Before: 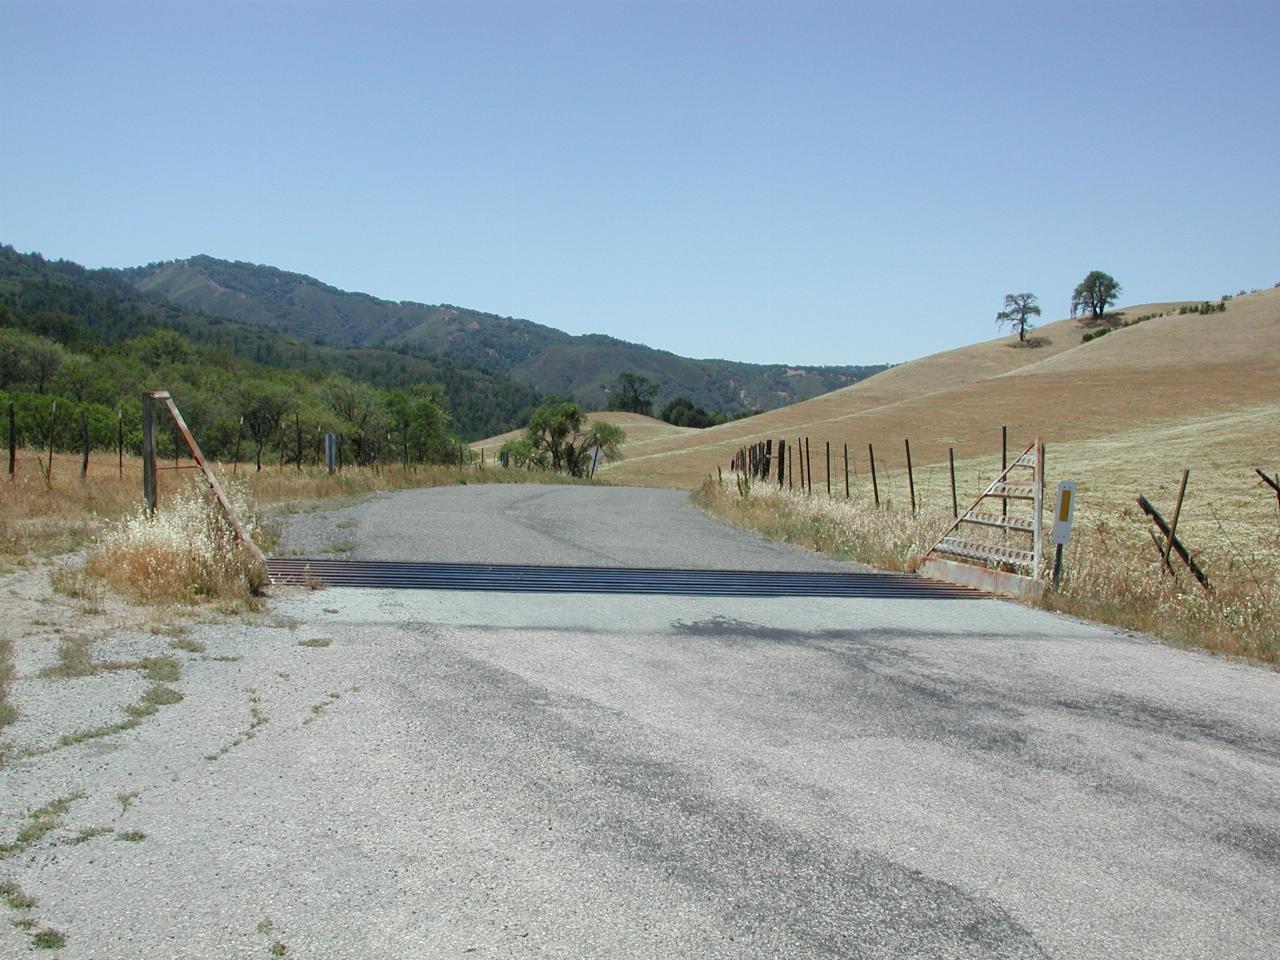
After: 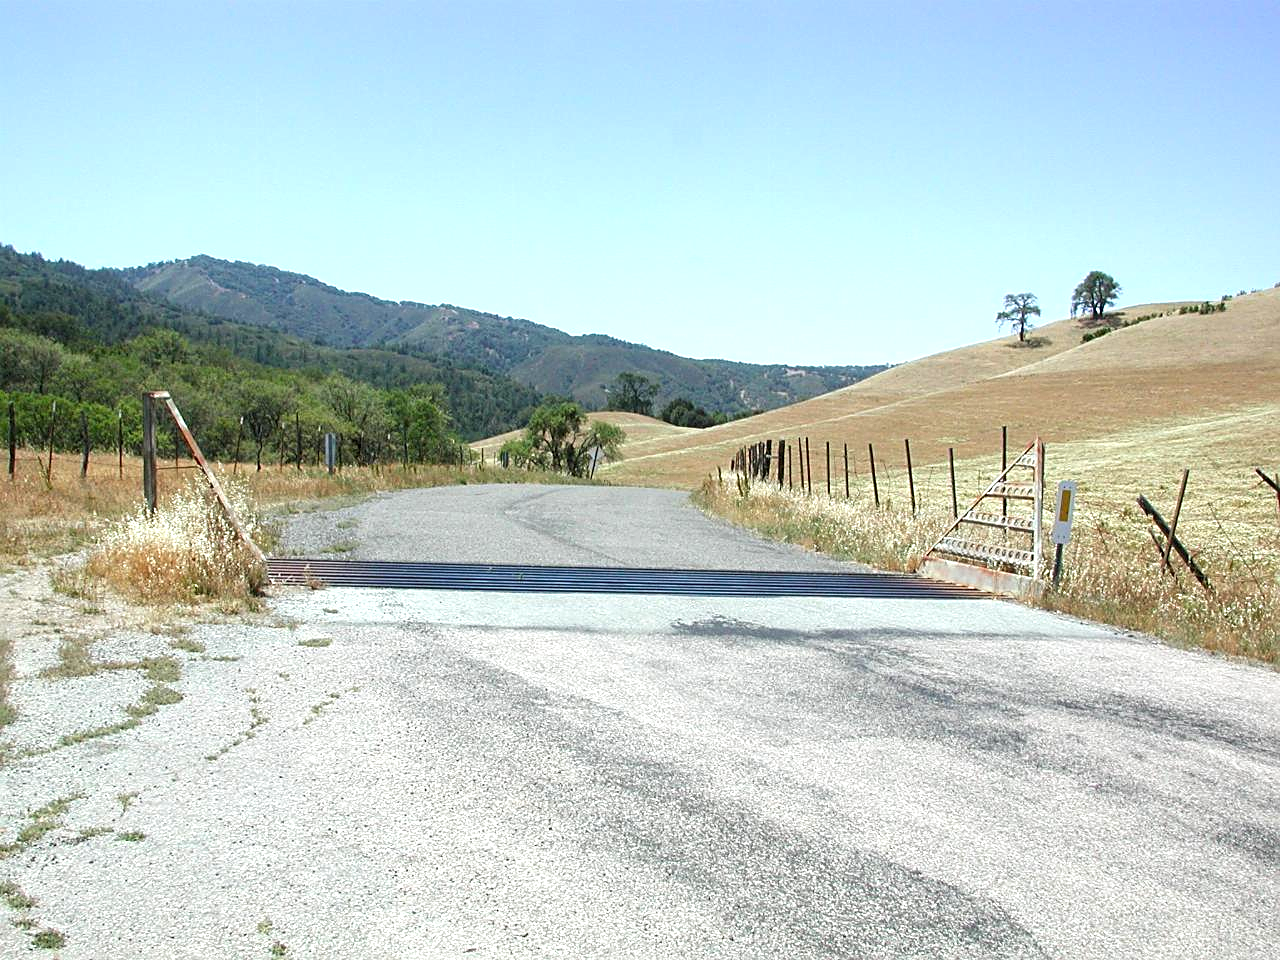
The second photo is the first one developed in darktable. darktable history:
tone equalizer: mask exposure compensation -0.513 EV
exposure: exposure 0.77 EV, compensate highlight preservation false
local contrast: highlights 100%, shadows 99%, detail 120%, midtone range 0.2
sharpen: amount 0.498
contrast brightness saturation: contrast 0.044, saturation 0.073
